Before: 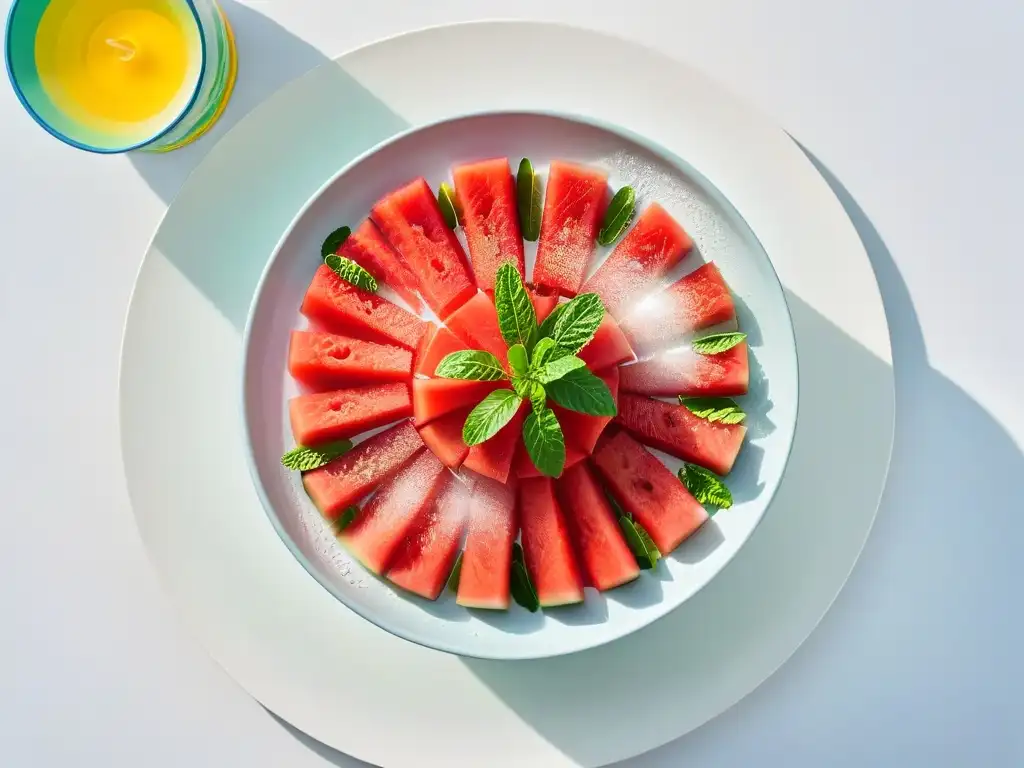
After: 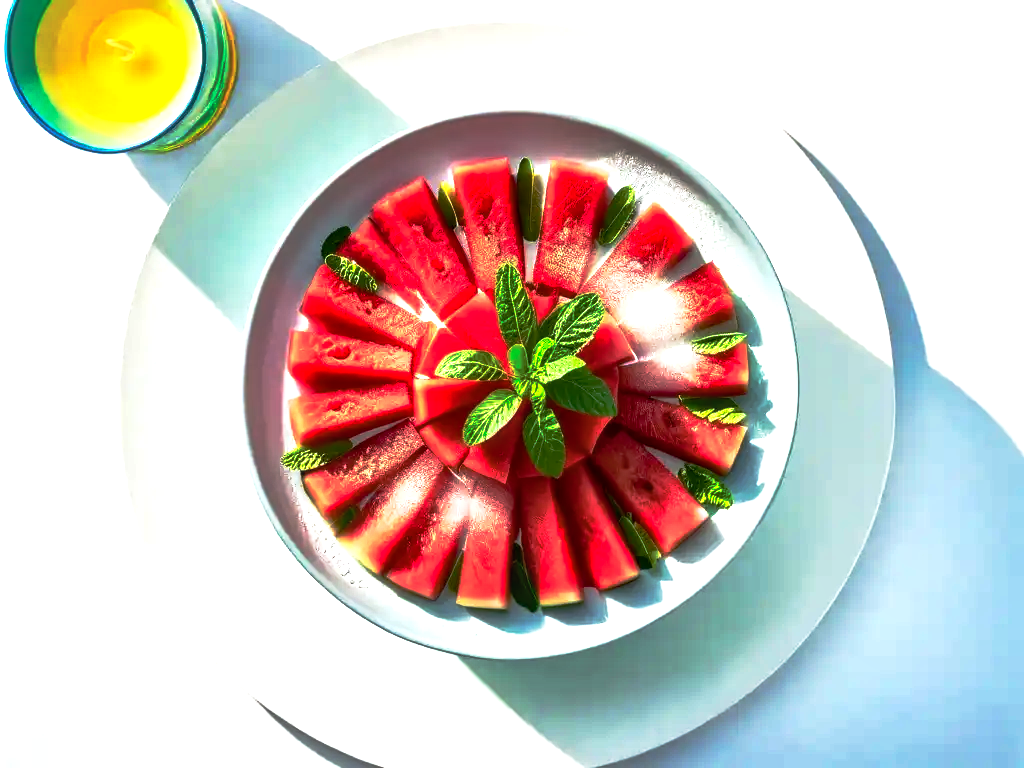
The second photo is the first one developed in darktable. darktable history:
base curve: curves: ch0 [(0, 0) (0.564, 0.291) (0.802, 0.731) (1, 1)], preserve colors none
exposure: black level correction 0.001, exposure 0.677 EV, compensate highlight preservation false
local contrast: on, module defaults
color balance rgb: perceptual saturation grading › global saturation 25.664%, perceptual saturation grading › highlights -50.559%, perceptual saturation grading › shadows 30.17%, global vibrance 9.88%
